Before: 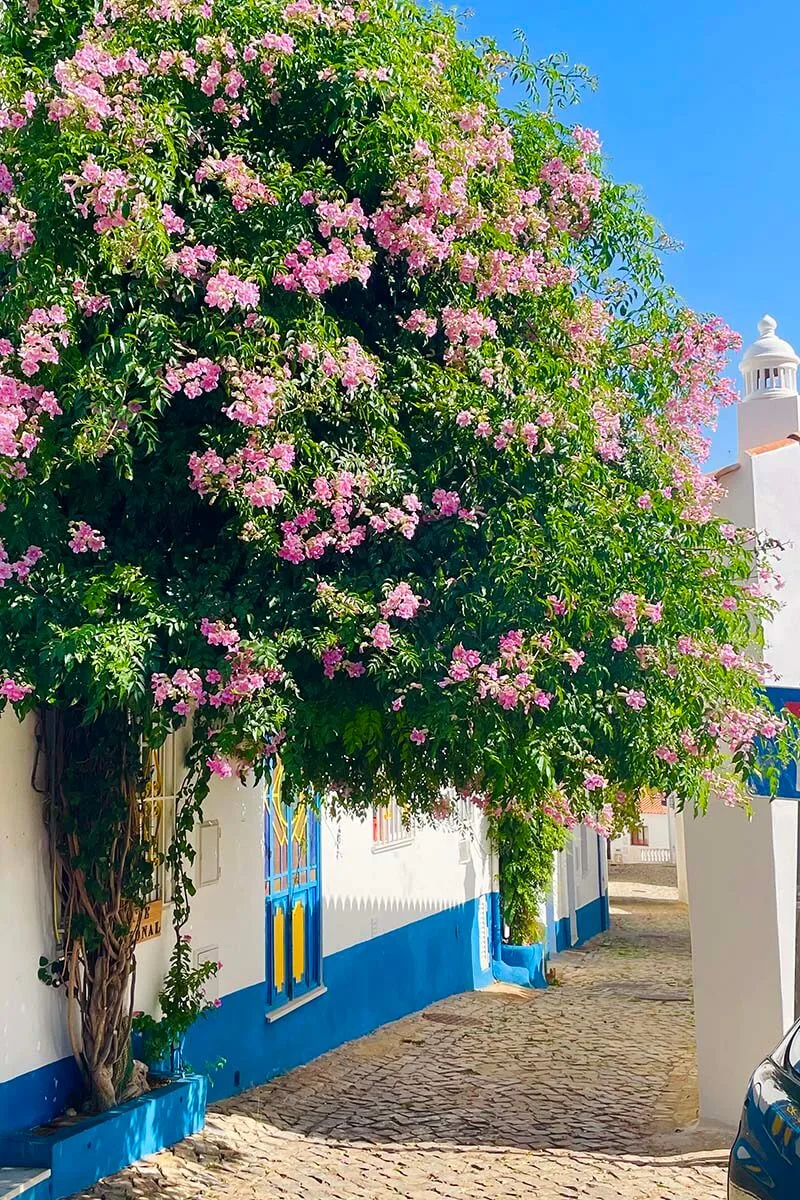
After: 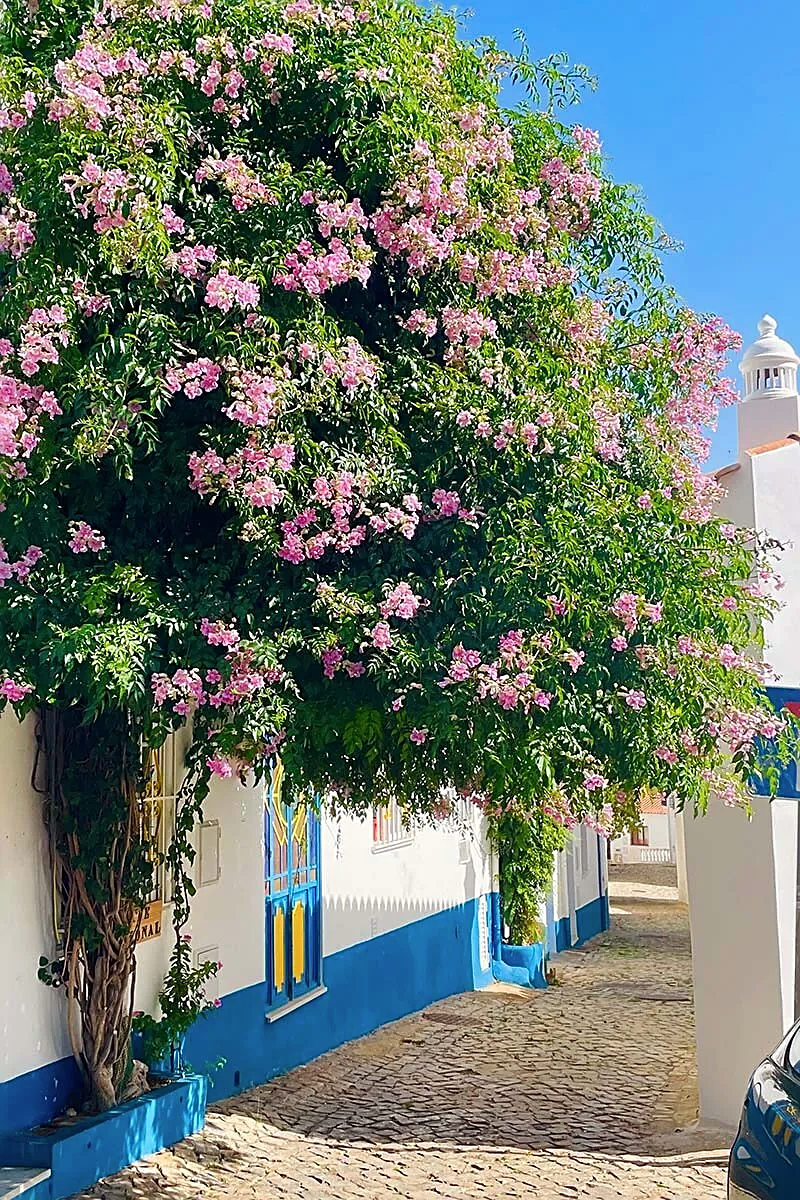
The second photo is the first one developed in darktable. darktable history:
contrast brightness saturation: saturation -0.066
color correction: highlights a* -0.274, highlights b* -0.135
sharpen: on, module defaults
